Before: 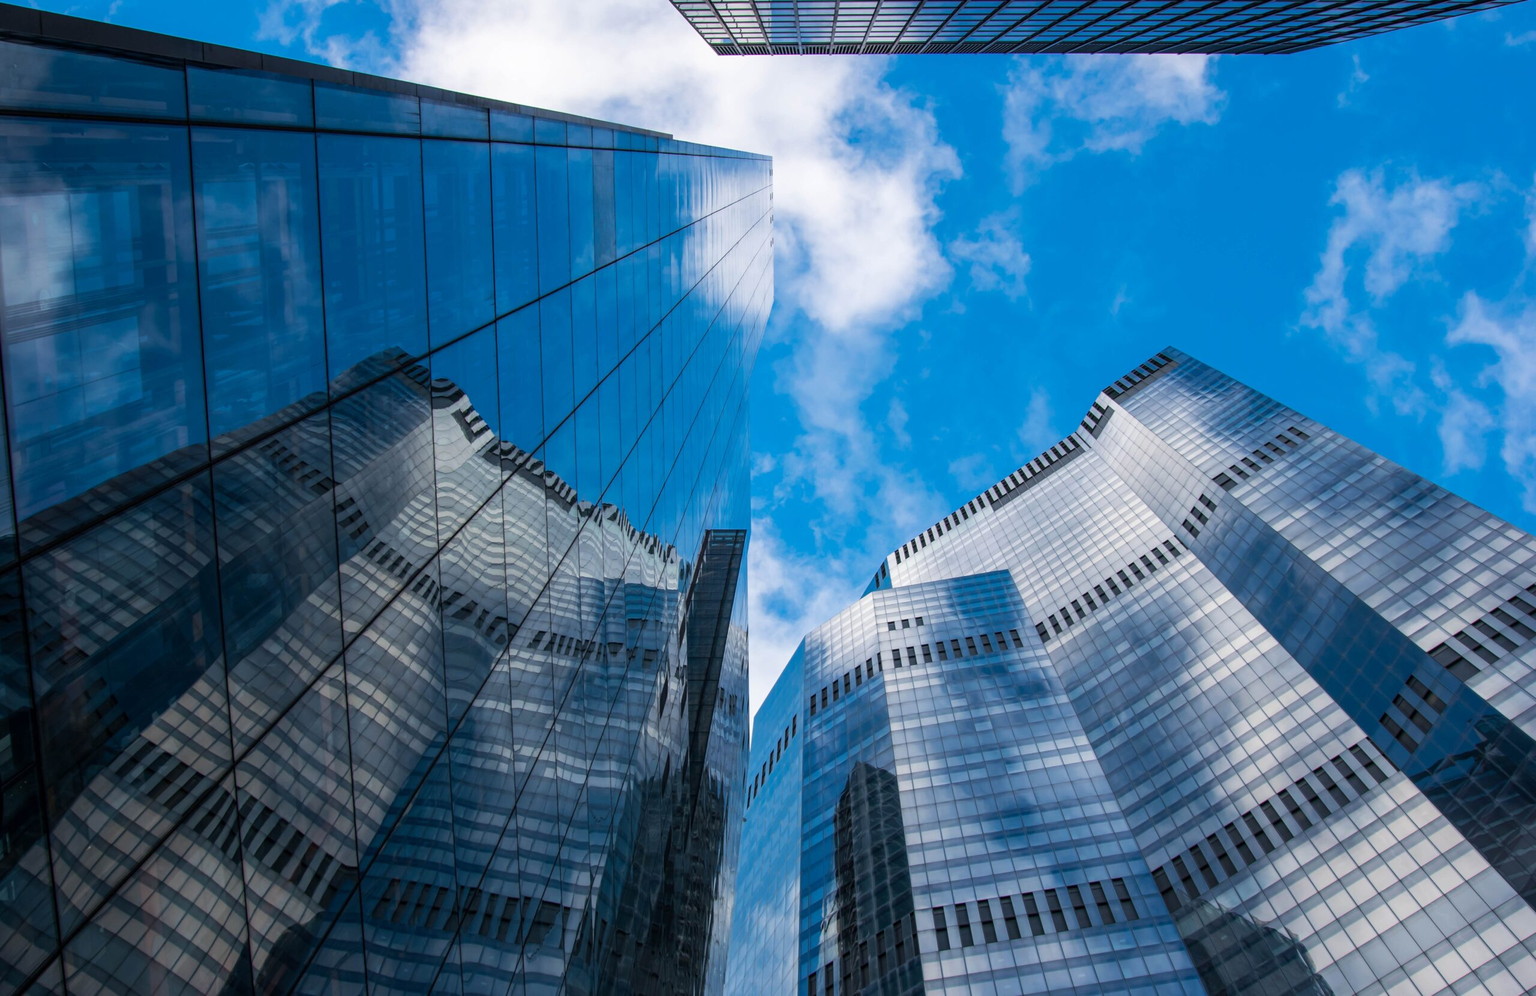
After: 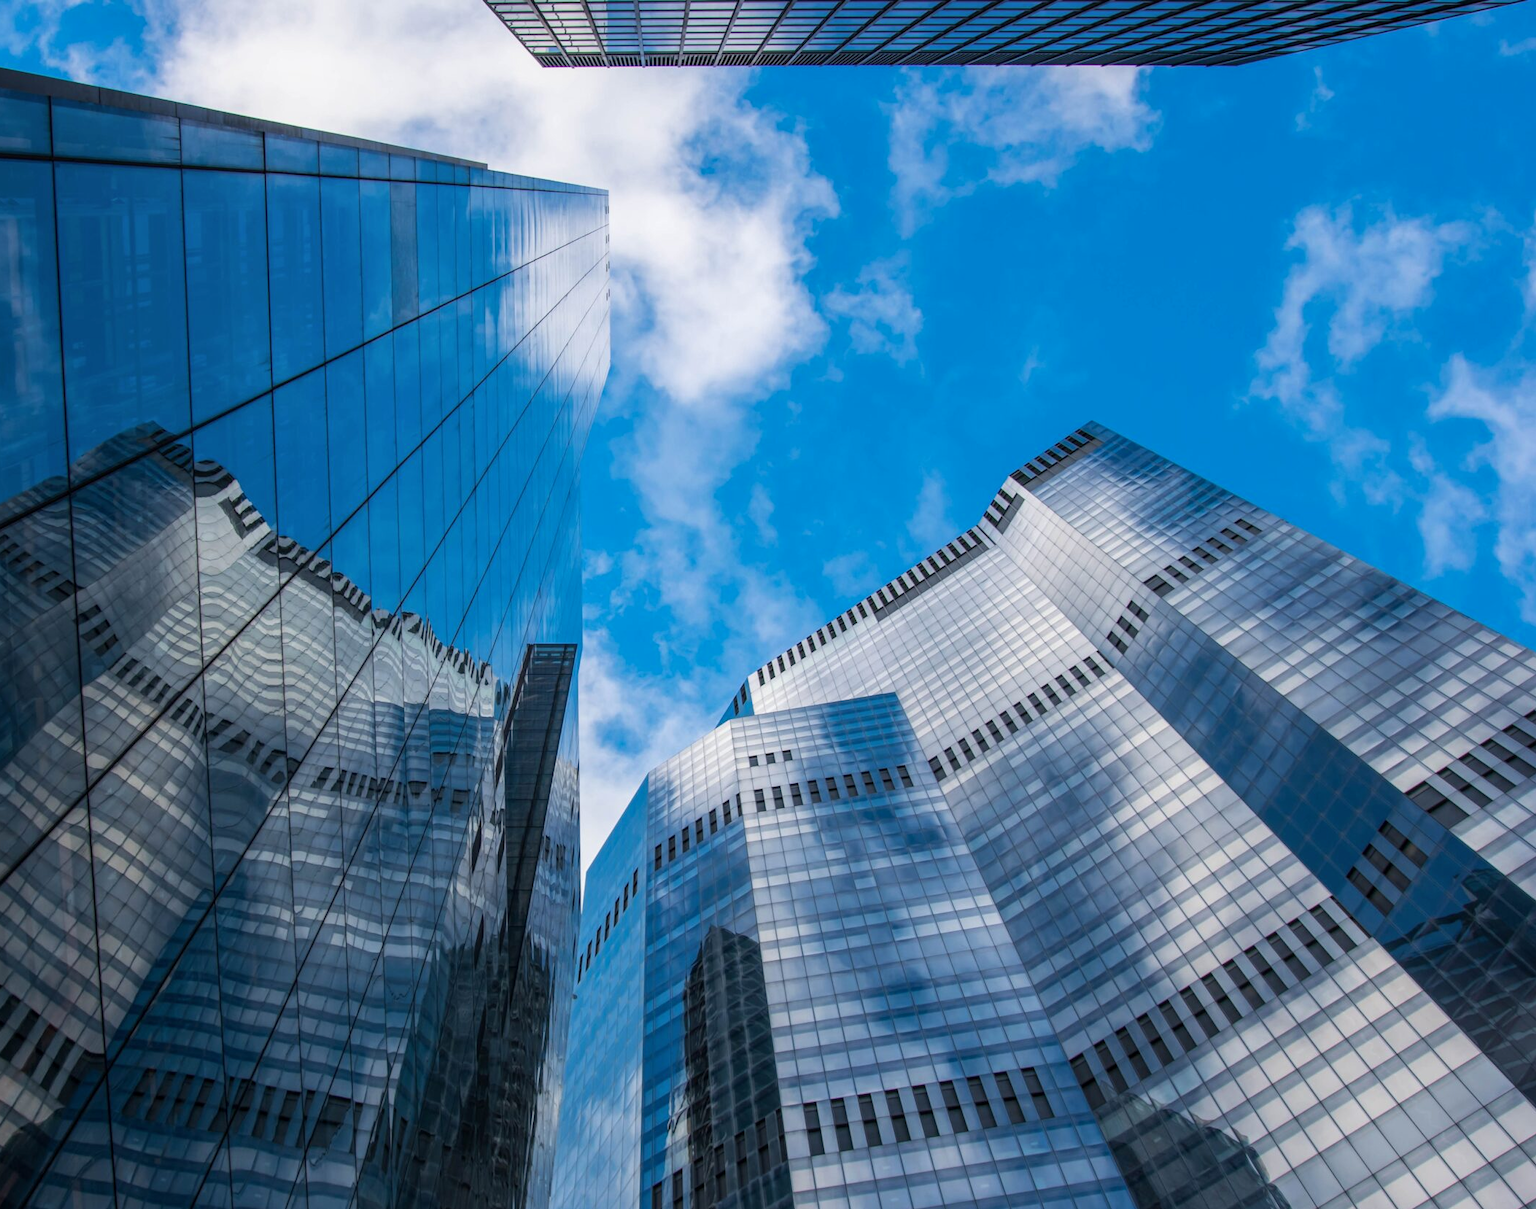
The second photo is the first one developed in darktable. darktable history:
crop: left 17.702%, bottom 0.047%
local contrast: detail 109%
